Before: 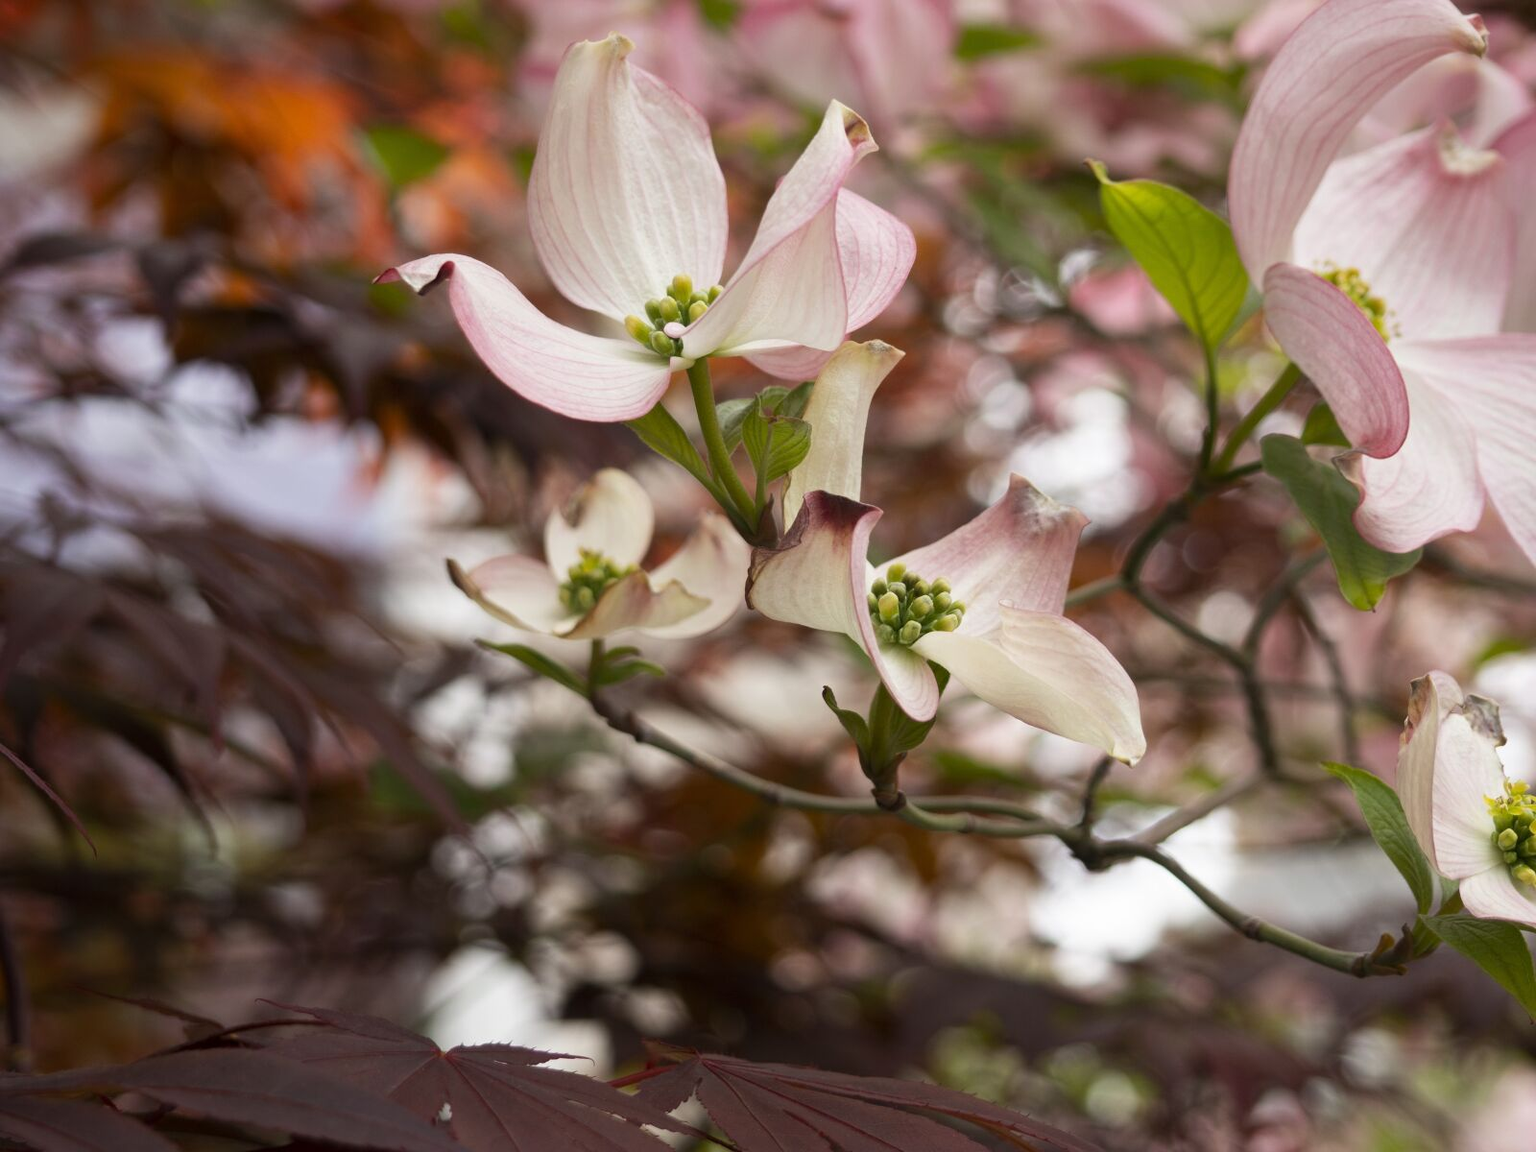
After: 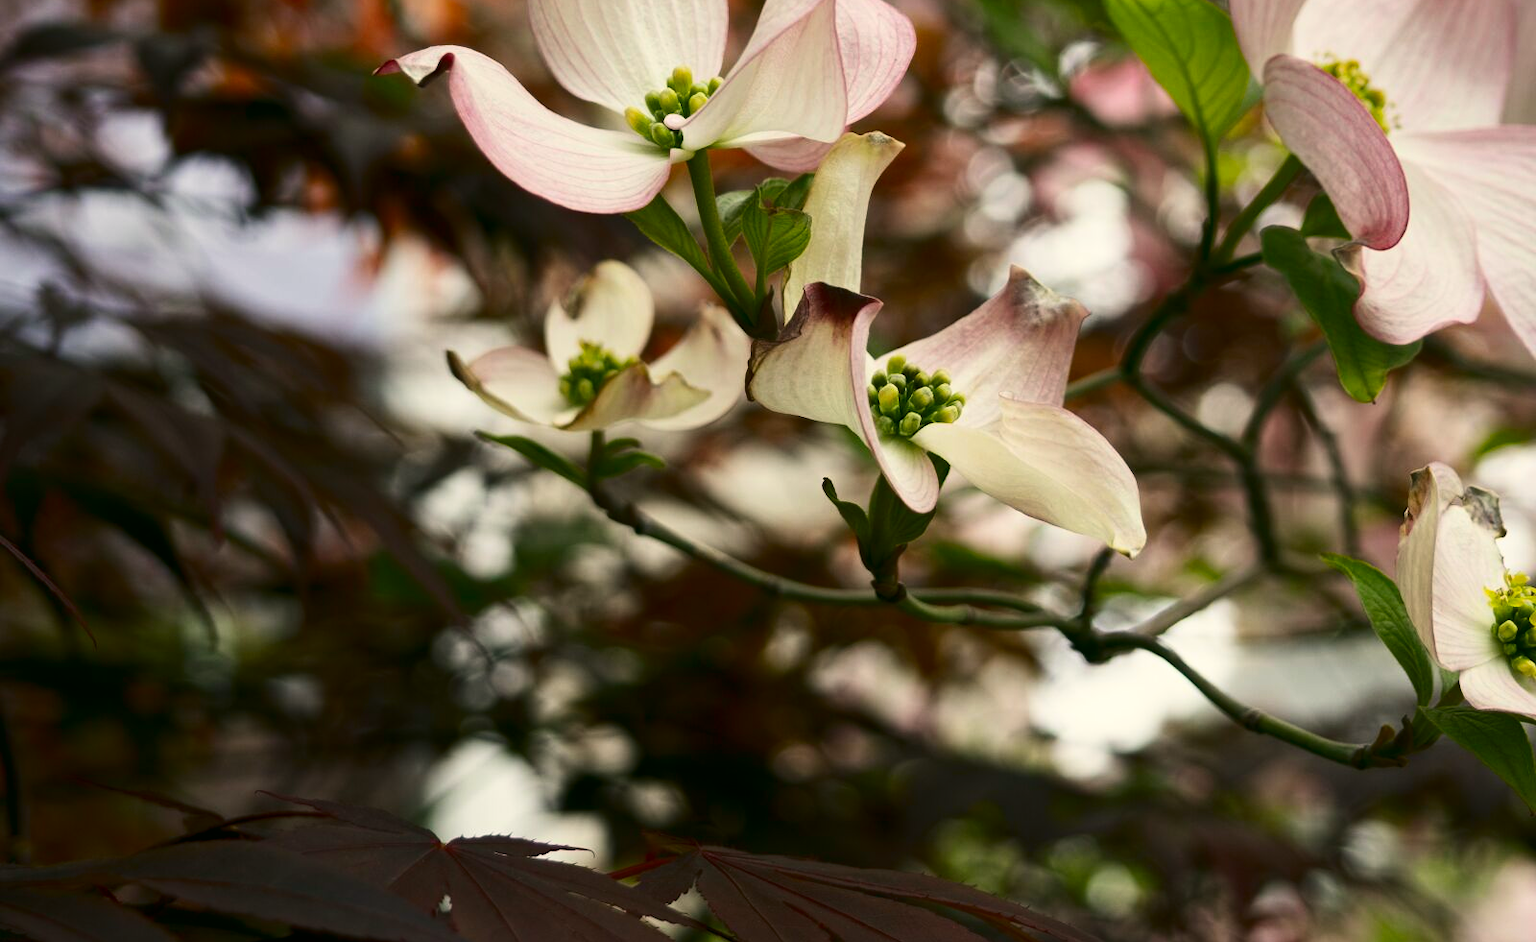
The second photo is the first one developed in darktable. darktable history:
crop and rotate: top 18.16%
color correction: highlights a* -0.433, highlights b* 9.26, shadows a* -9.33, shadows b* 1.08
contrast brightness saturation: contrast 0.193, brightness -0.105, saturation 0.215
